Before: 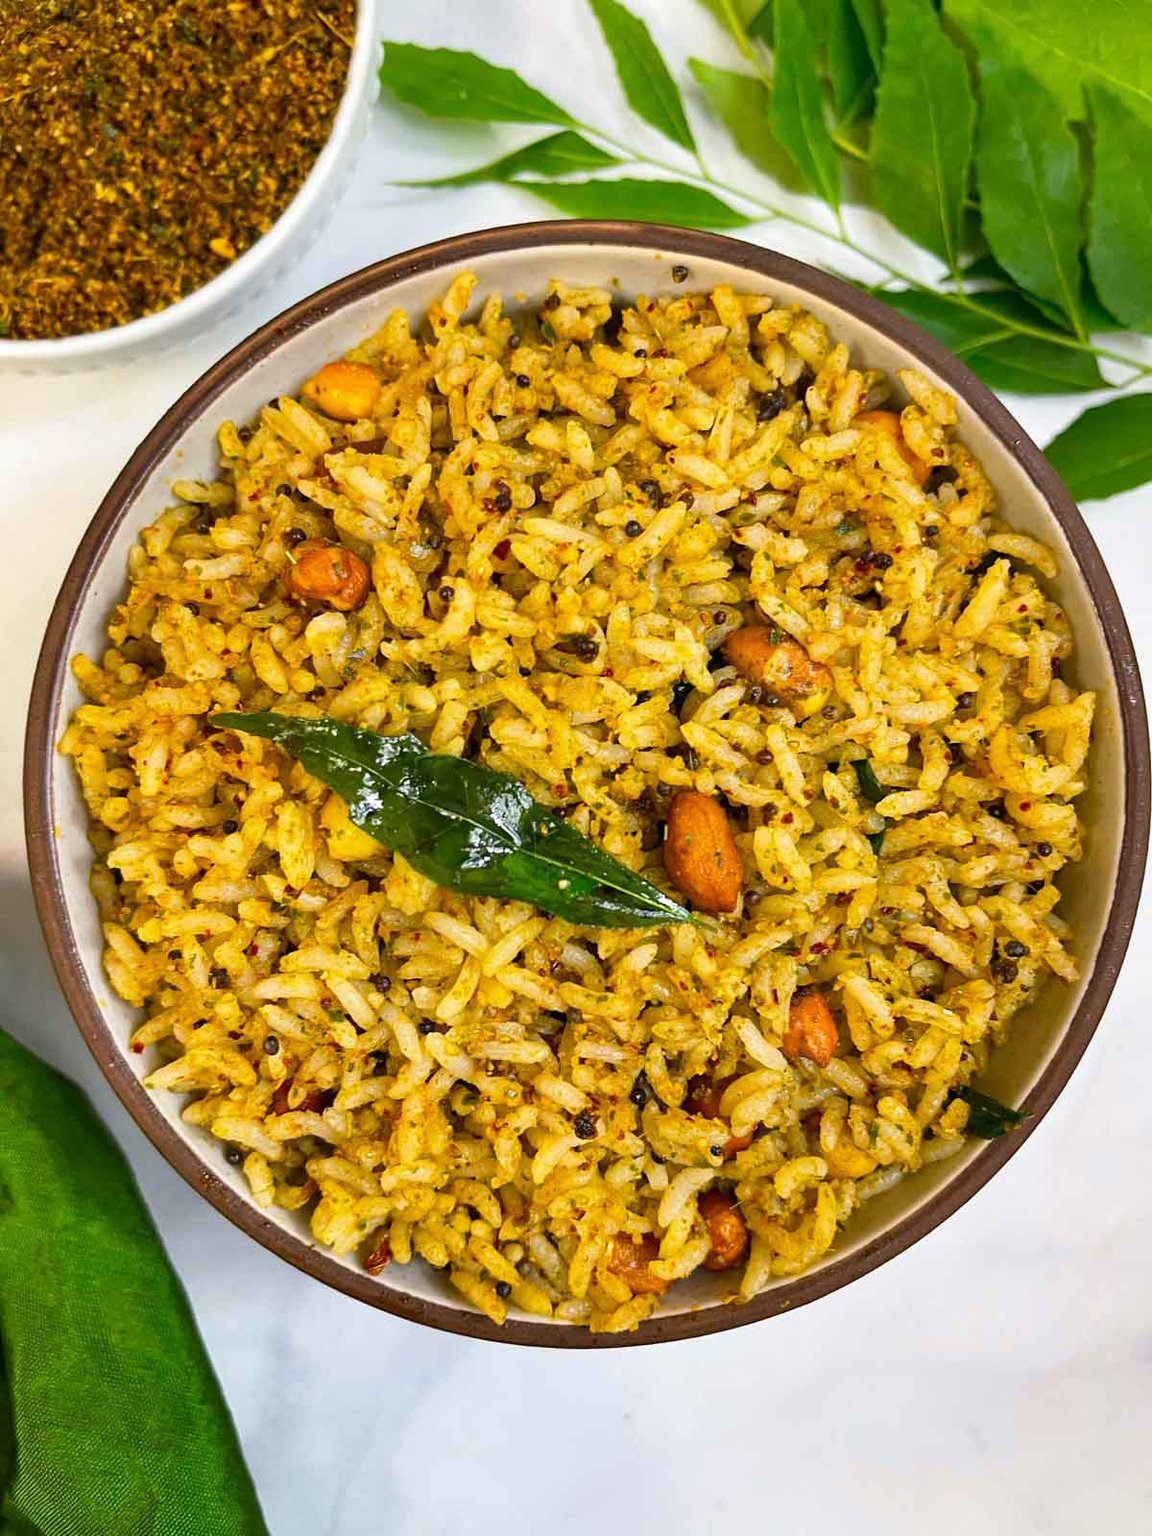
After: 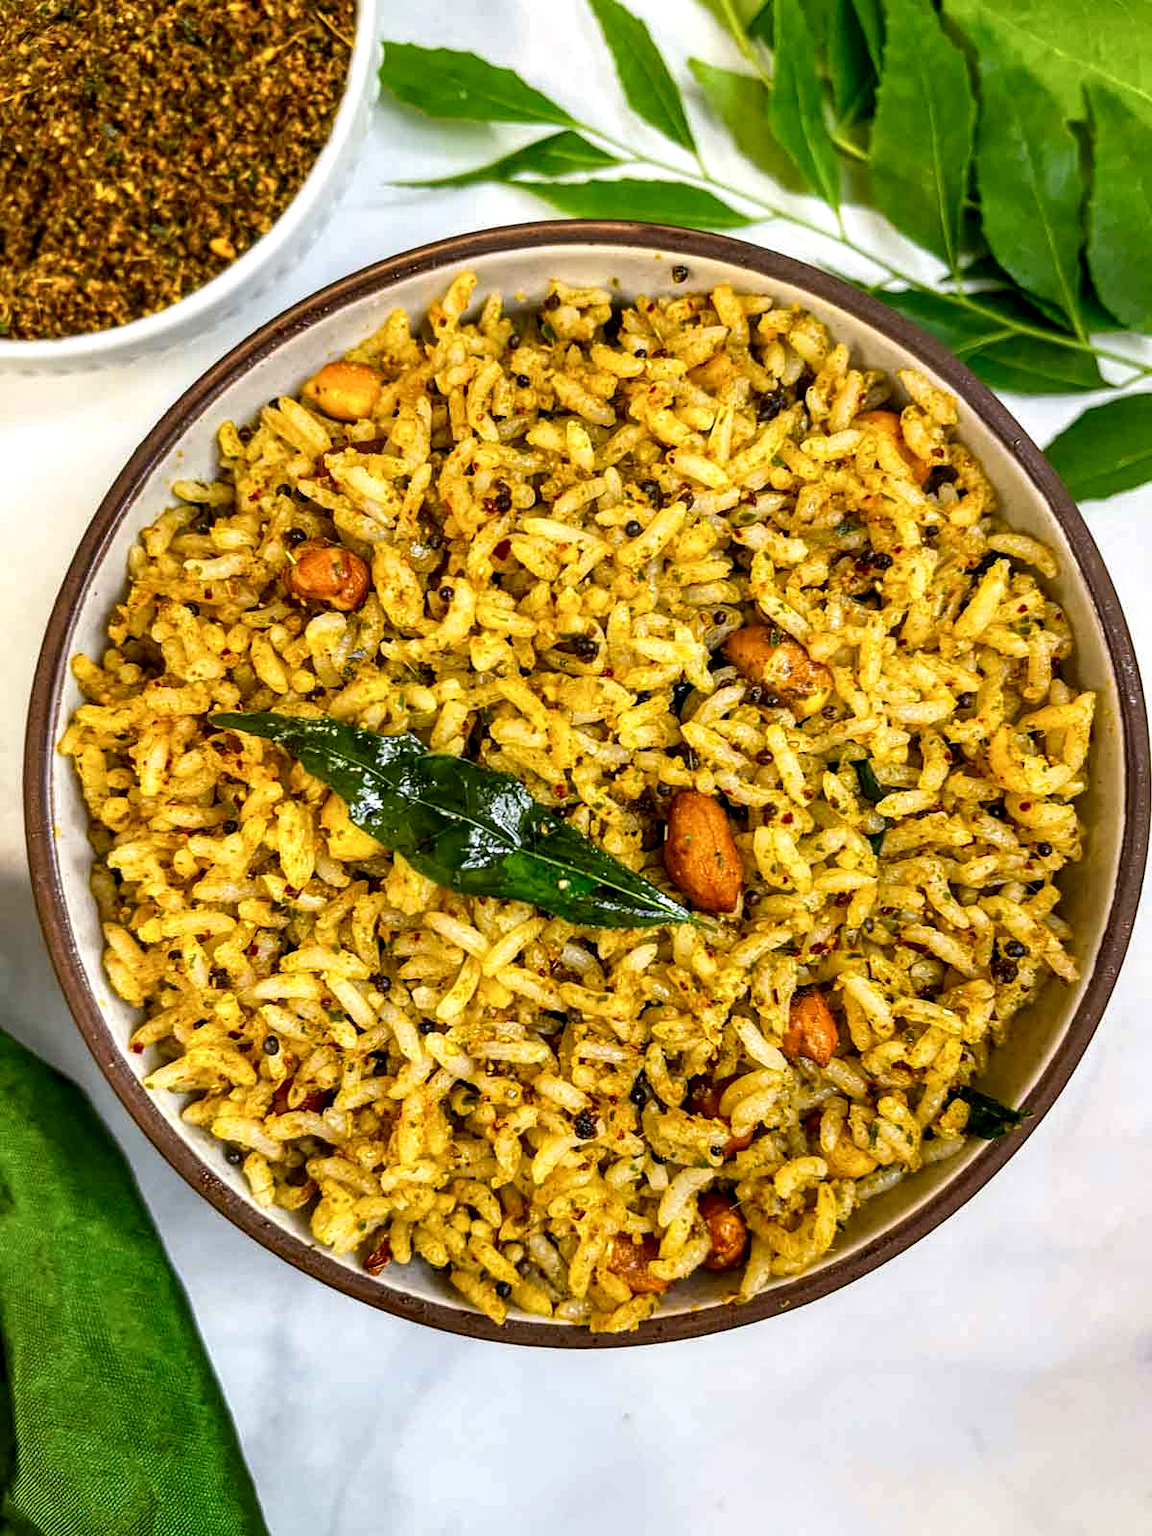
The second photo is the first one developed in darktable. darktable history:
local contrast: detail 160%
